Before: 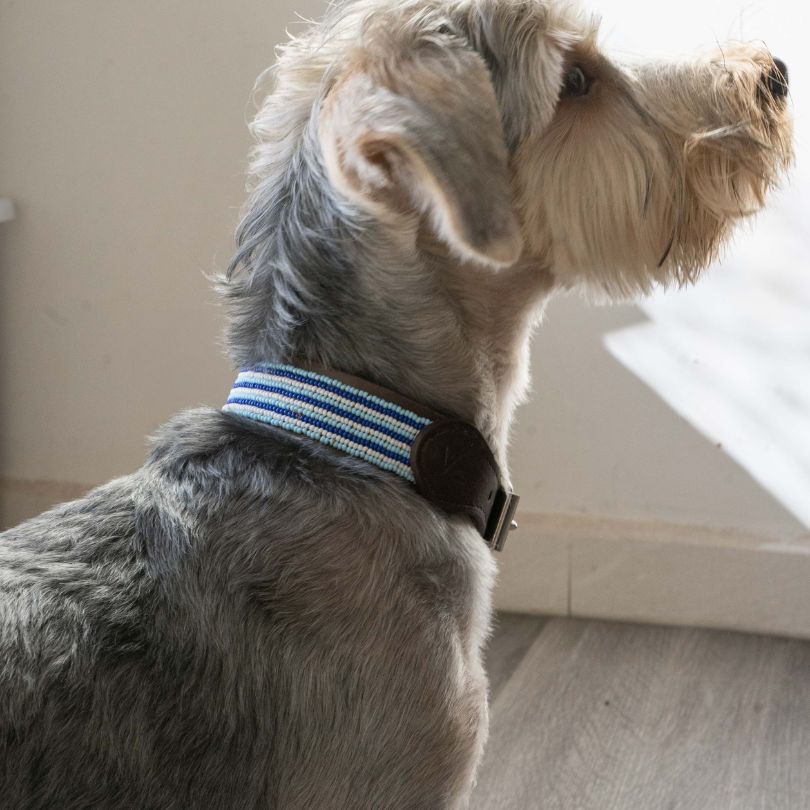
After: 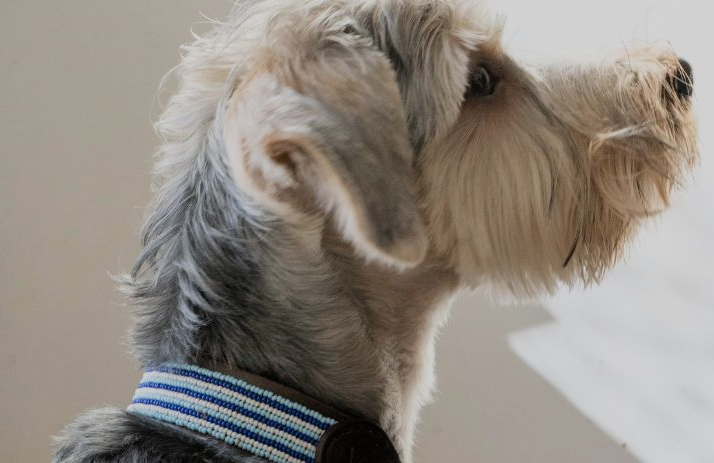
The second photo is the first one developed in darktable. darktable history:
crop and rotate: left 11.812%, bottom 42.776%
filmic rgb: black relative exposure -7.65 EV, white relative exposure 4.56 EV, hardness 3.61
